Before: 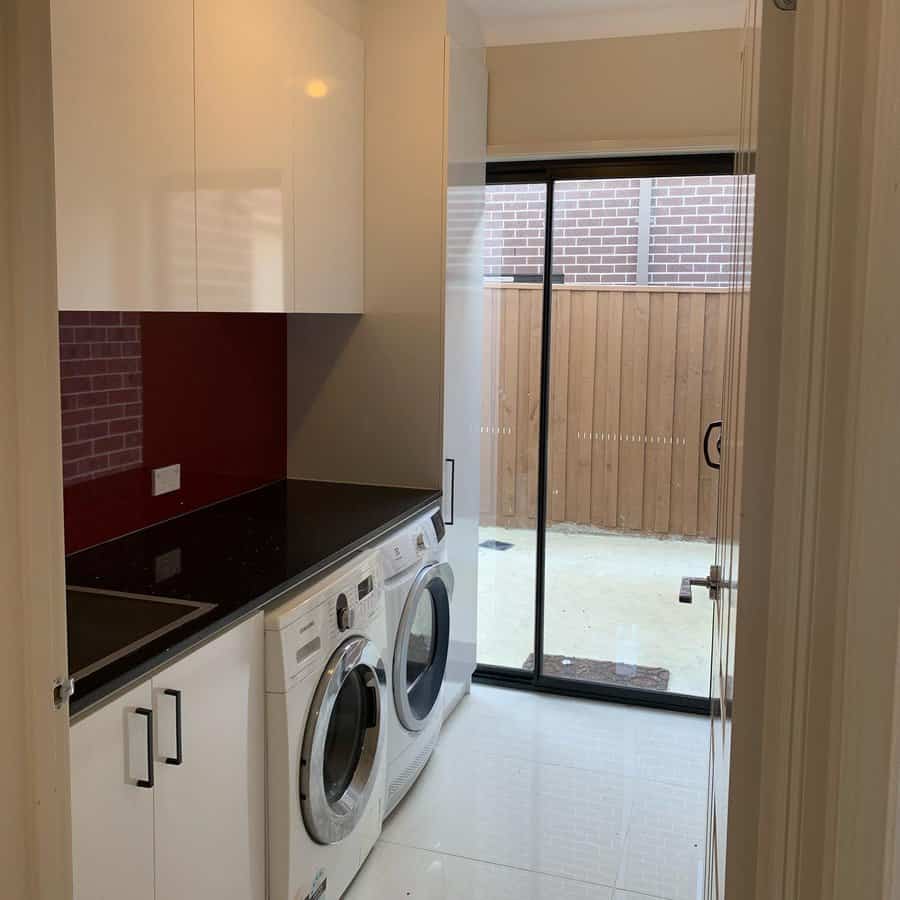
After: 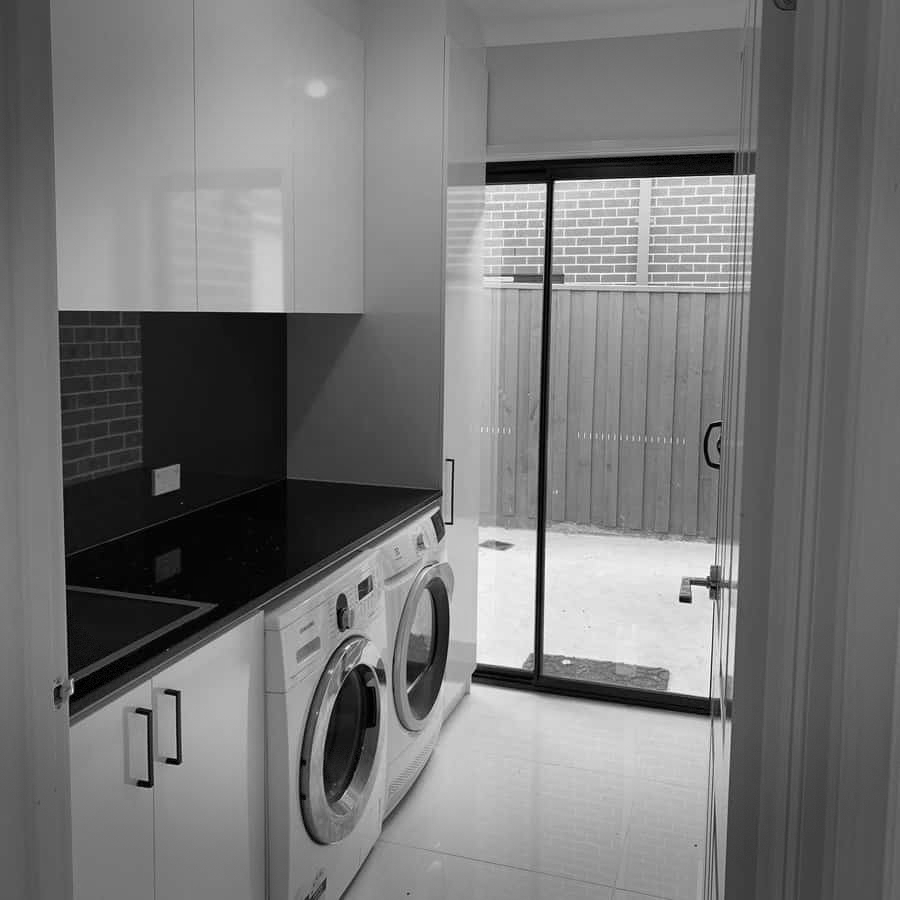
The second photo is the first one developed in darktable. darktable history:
monochrome: a 32, b 64, size 2.3
color correction: highlights a* 21.88, highlights b* 22.25
vignetting: fall-off start 100%, brightness -0.406, saturation -0.3, width/height ratio 1.324, dithering 8-bit output, unbound false
